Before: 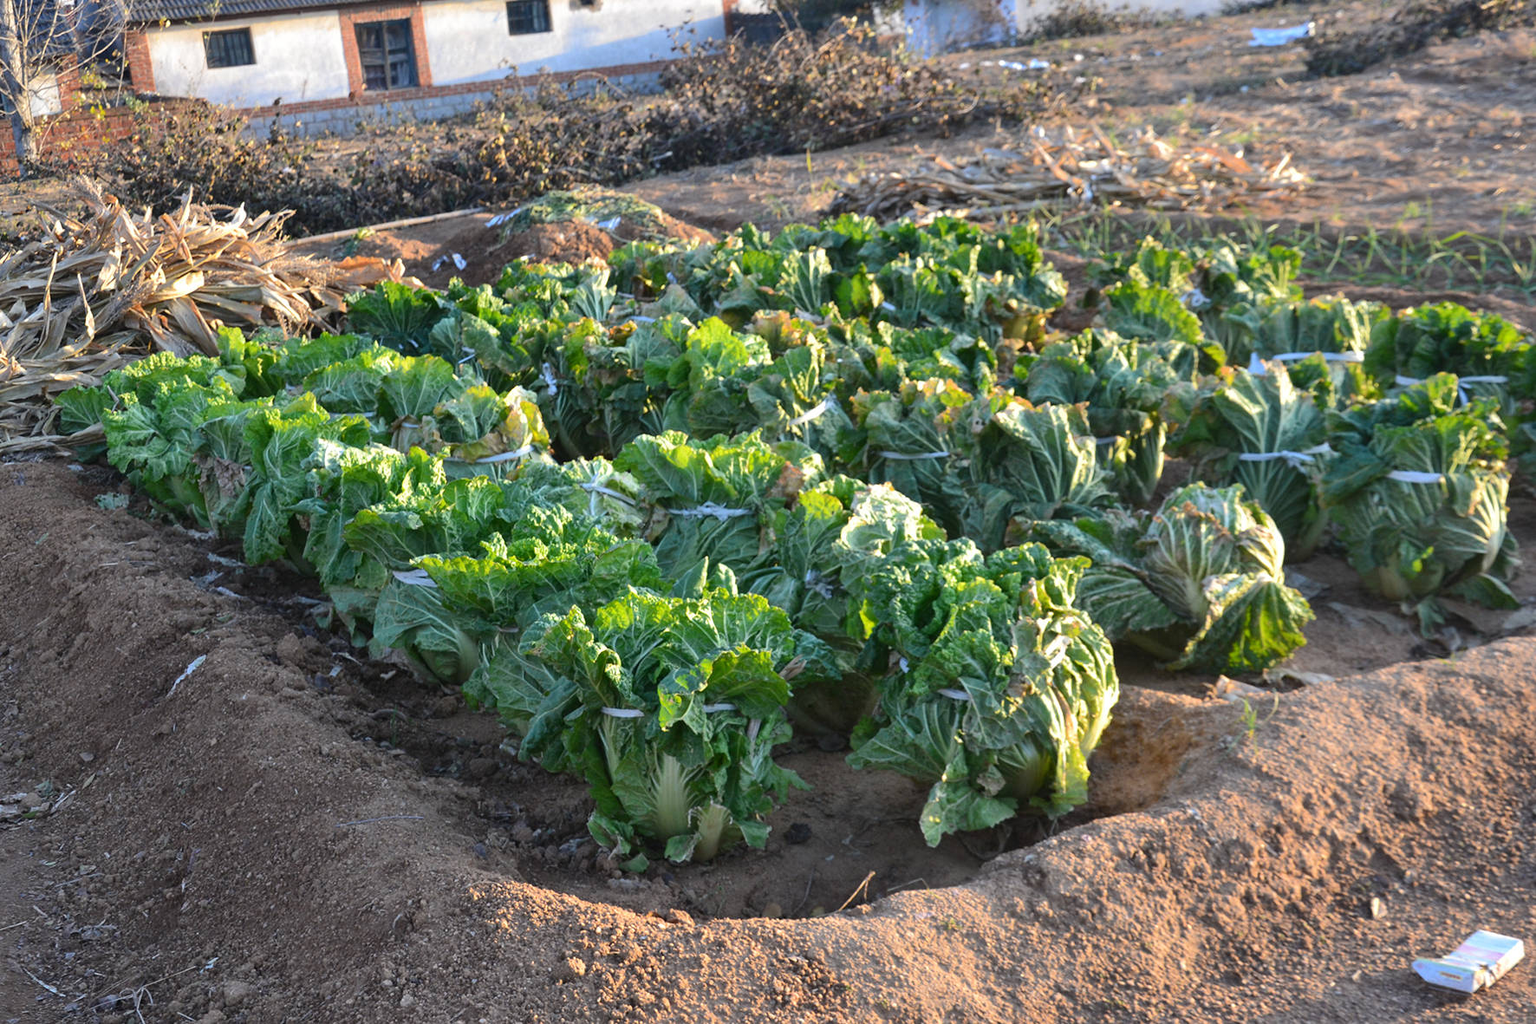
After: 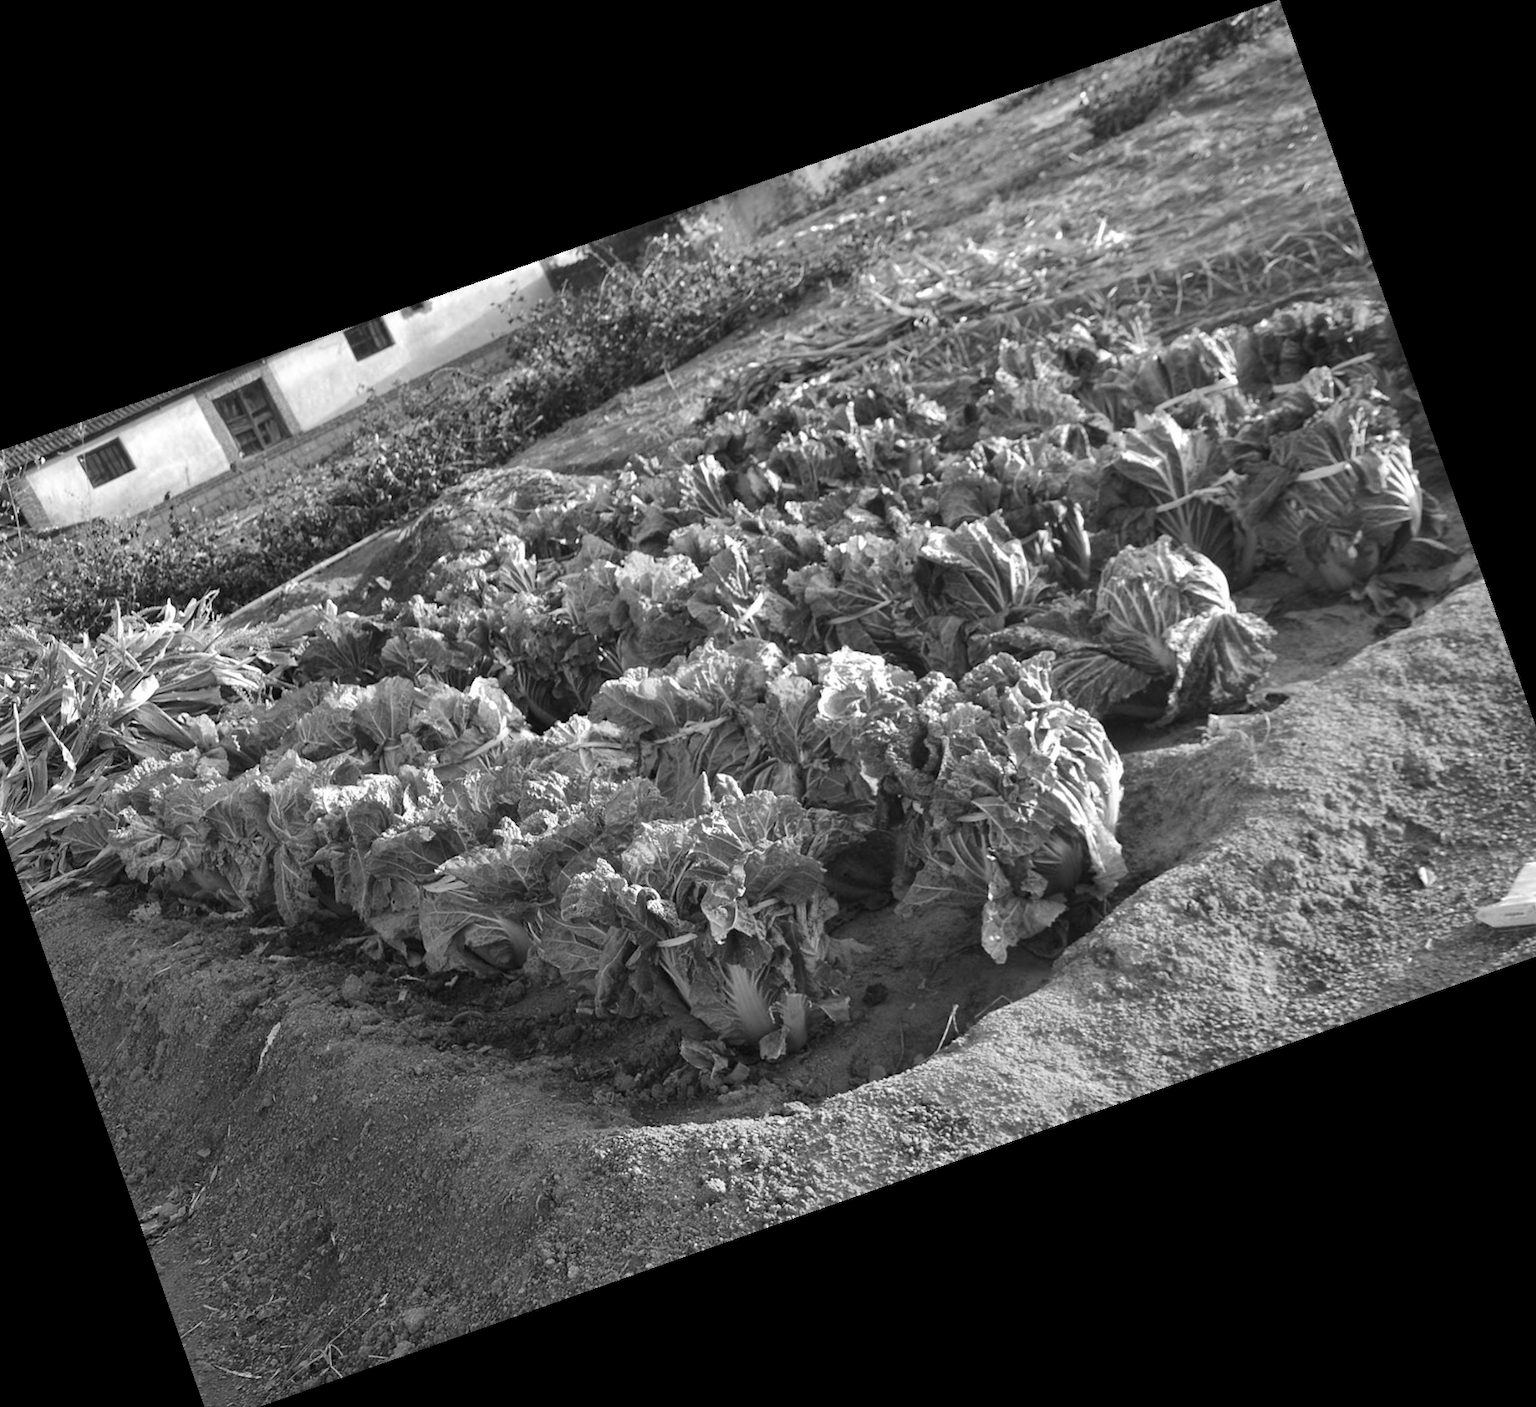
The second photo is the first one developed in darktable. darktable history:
crop and rotate: angle 19.43°, left 6.812%, right 4.125%, bottom 1.087%
monochrome: a 32, b 64, size 2.3, highlights 1
white balance: emerald 1
